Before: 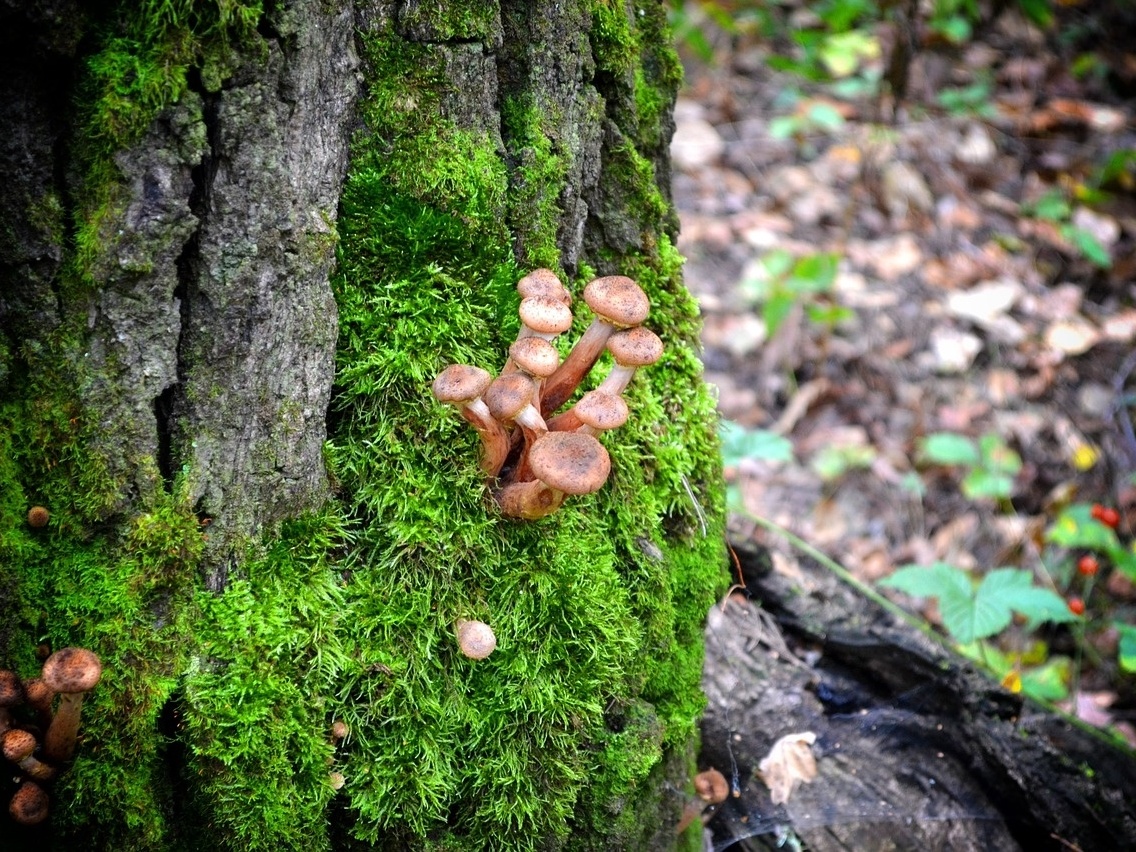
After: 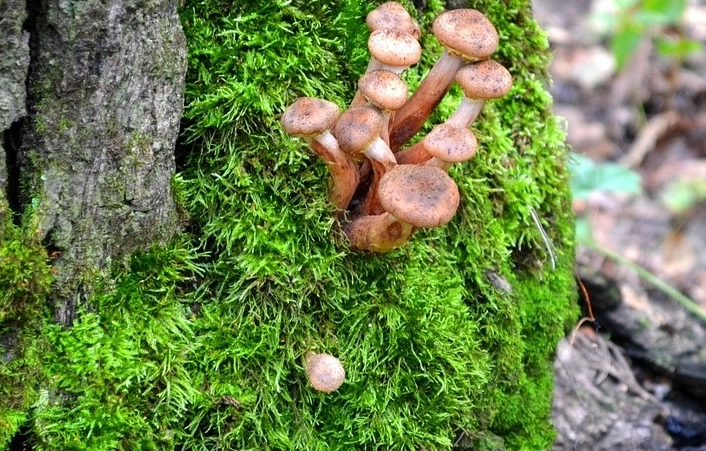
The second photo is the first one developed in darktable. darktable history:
crop: left 13.327%, top 31.376%, right 24.488%, bottom 15.577%
